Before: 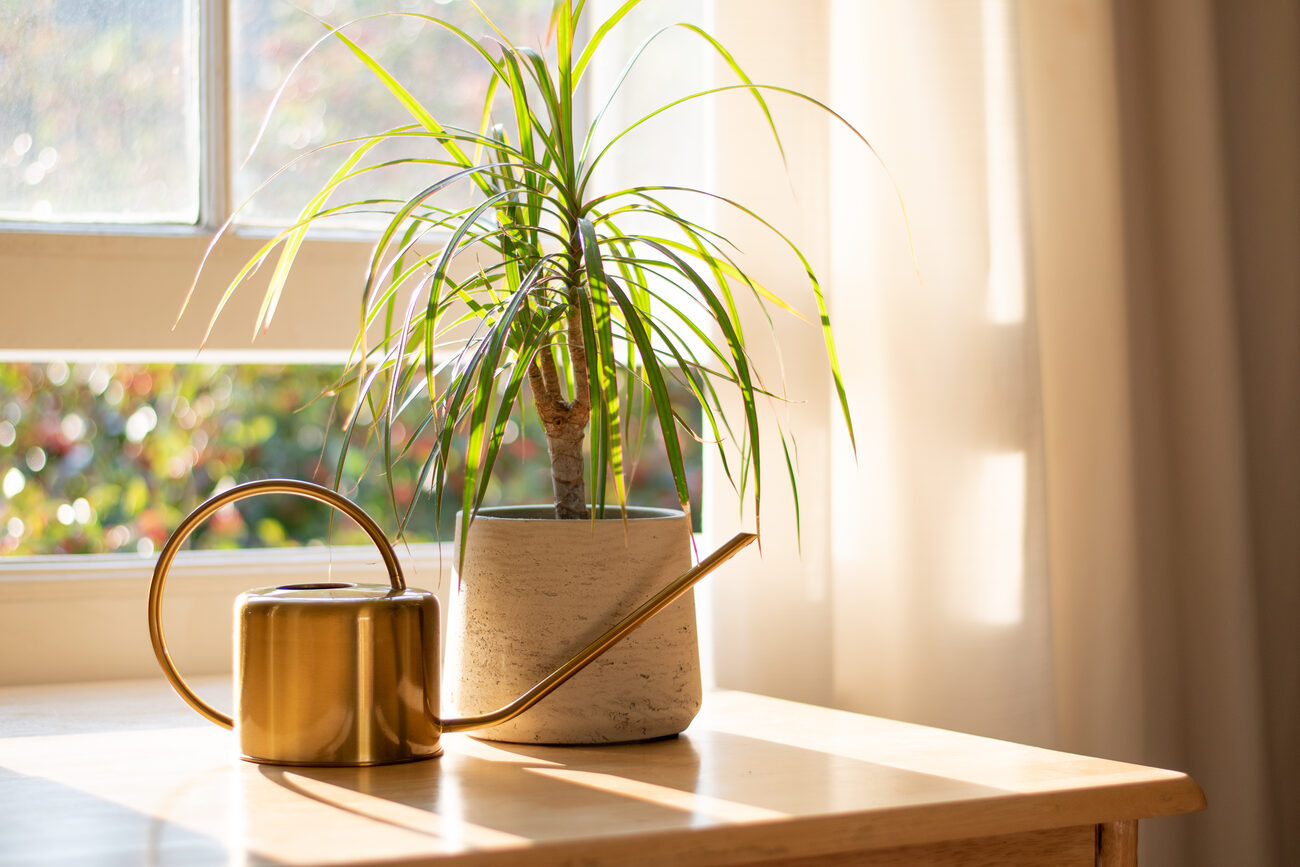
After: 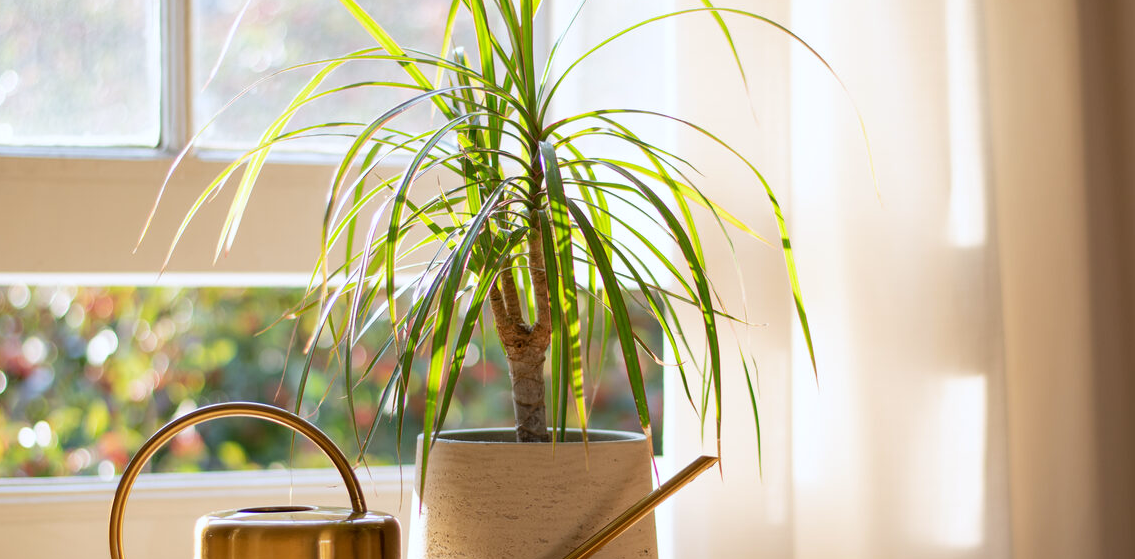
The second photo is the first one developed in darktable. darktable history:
white balance: red 0.974, blue 1.044
crop: left 3.015%, top 8.969%, right 9.647%, bottom 26.457%
